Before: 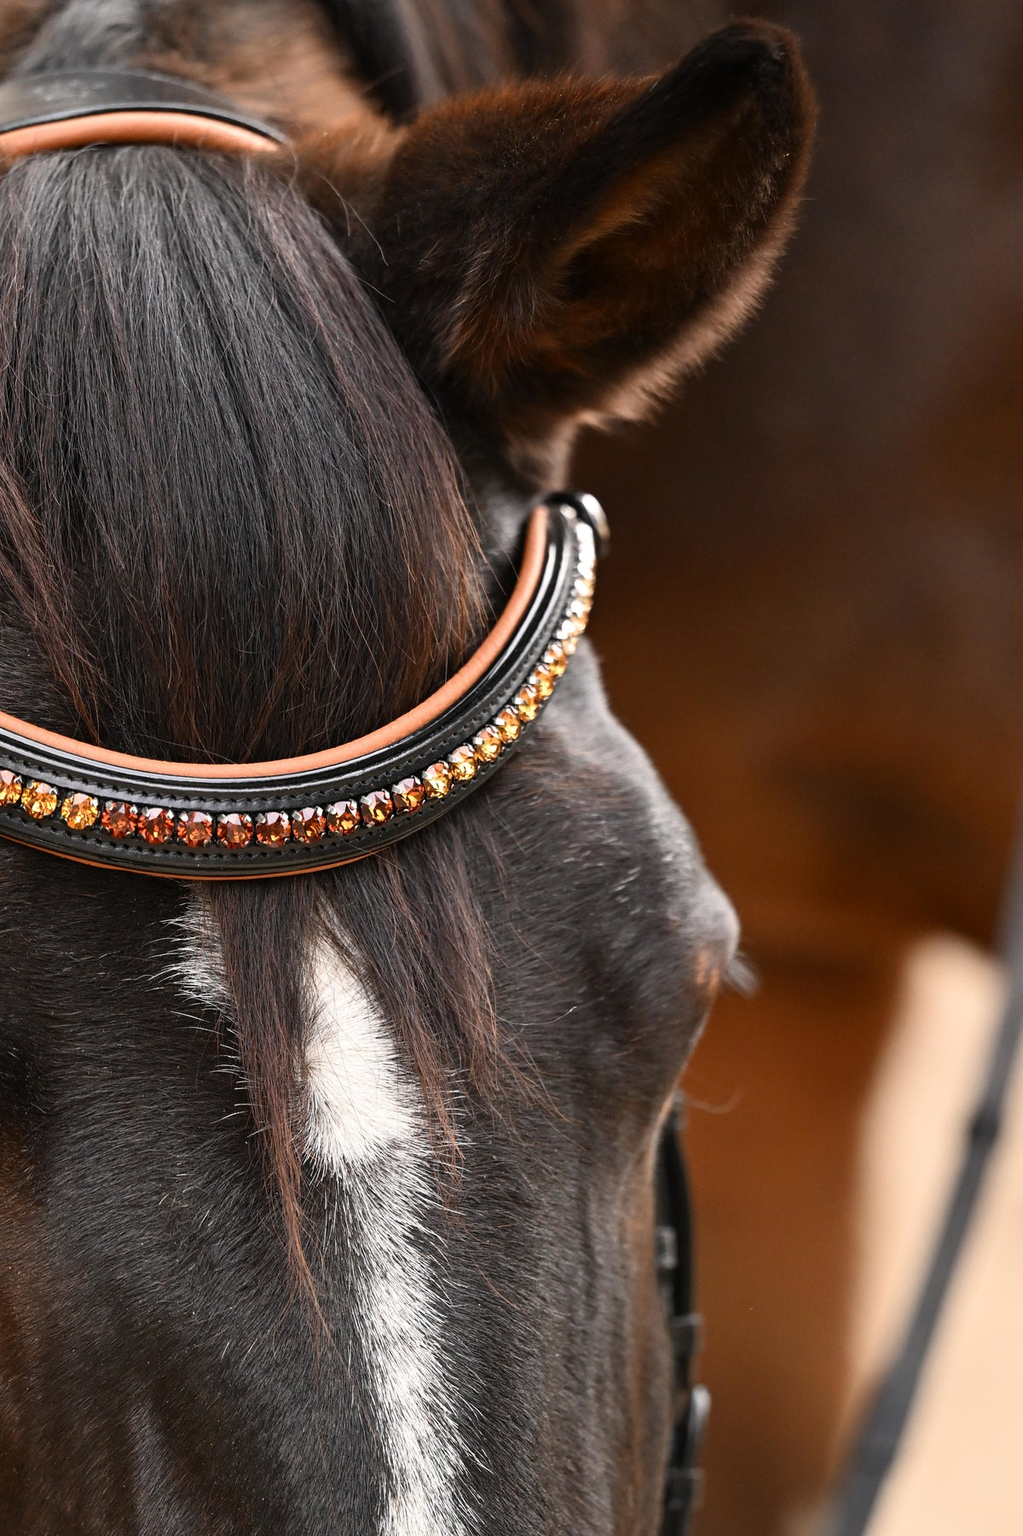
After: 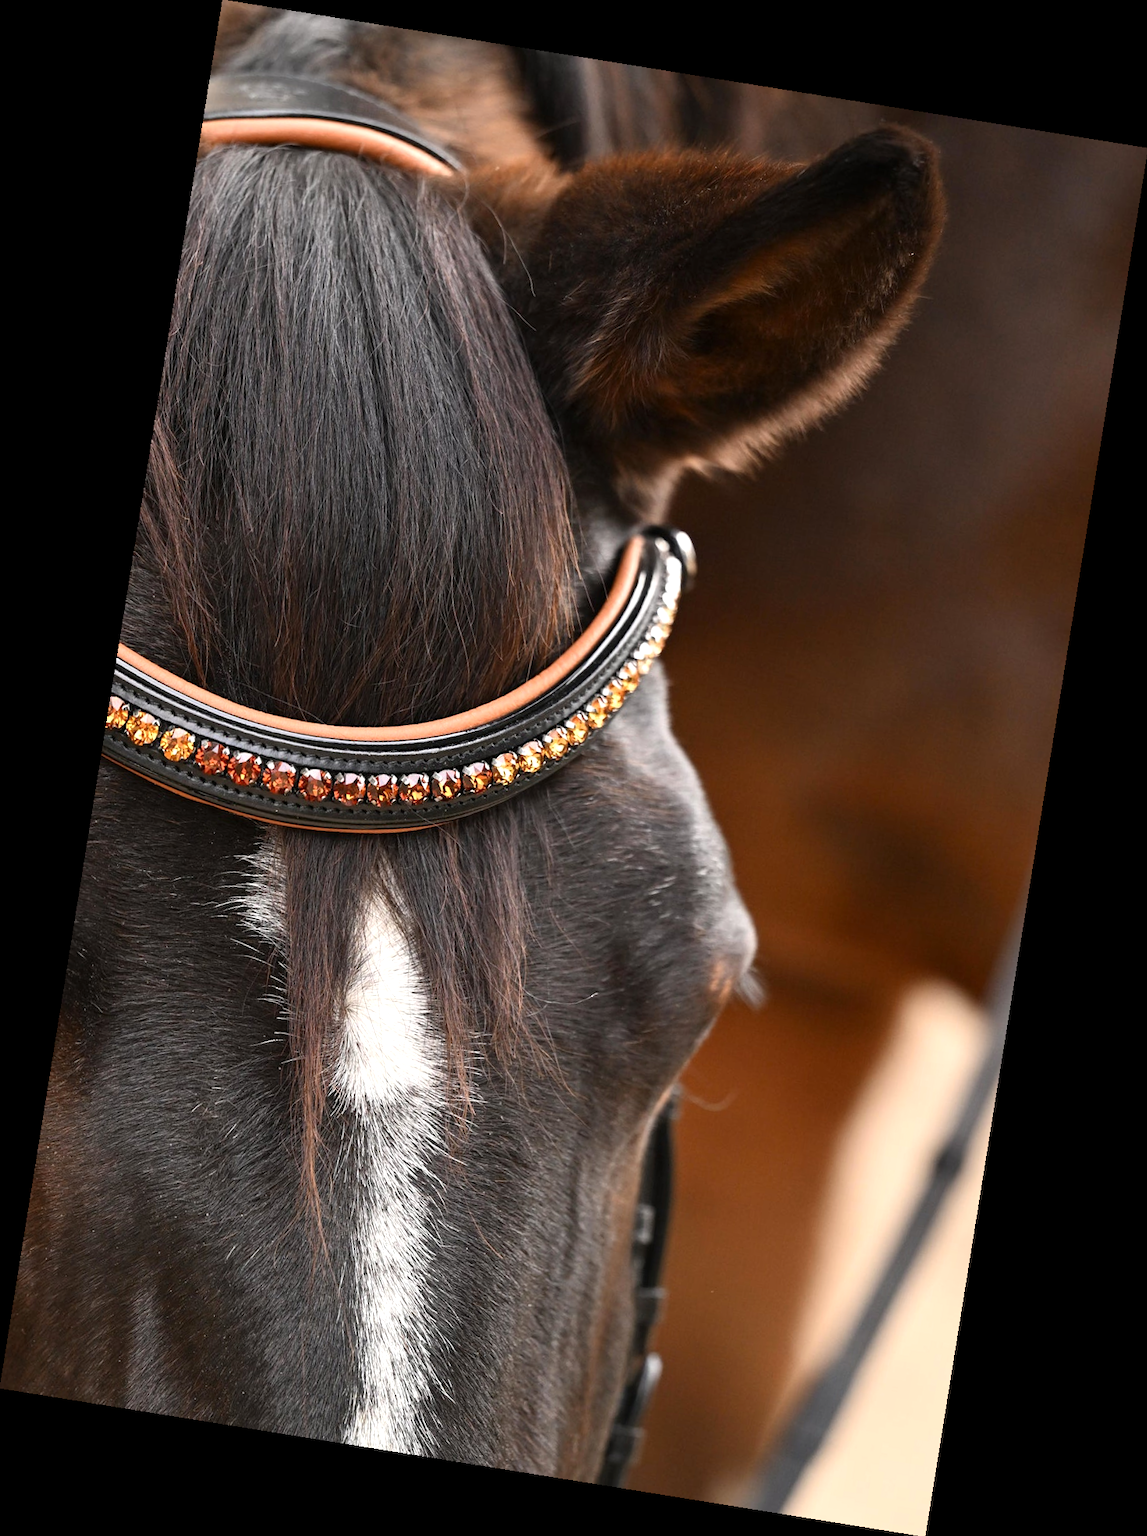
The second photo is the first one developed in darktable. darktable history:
rotate and perspective: rotation 9.12°, automatic cropping off
exposure: exposure 0.236 EV, compensate highlight preservation false
